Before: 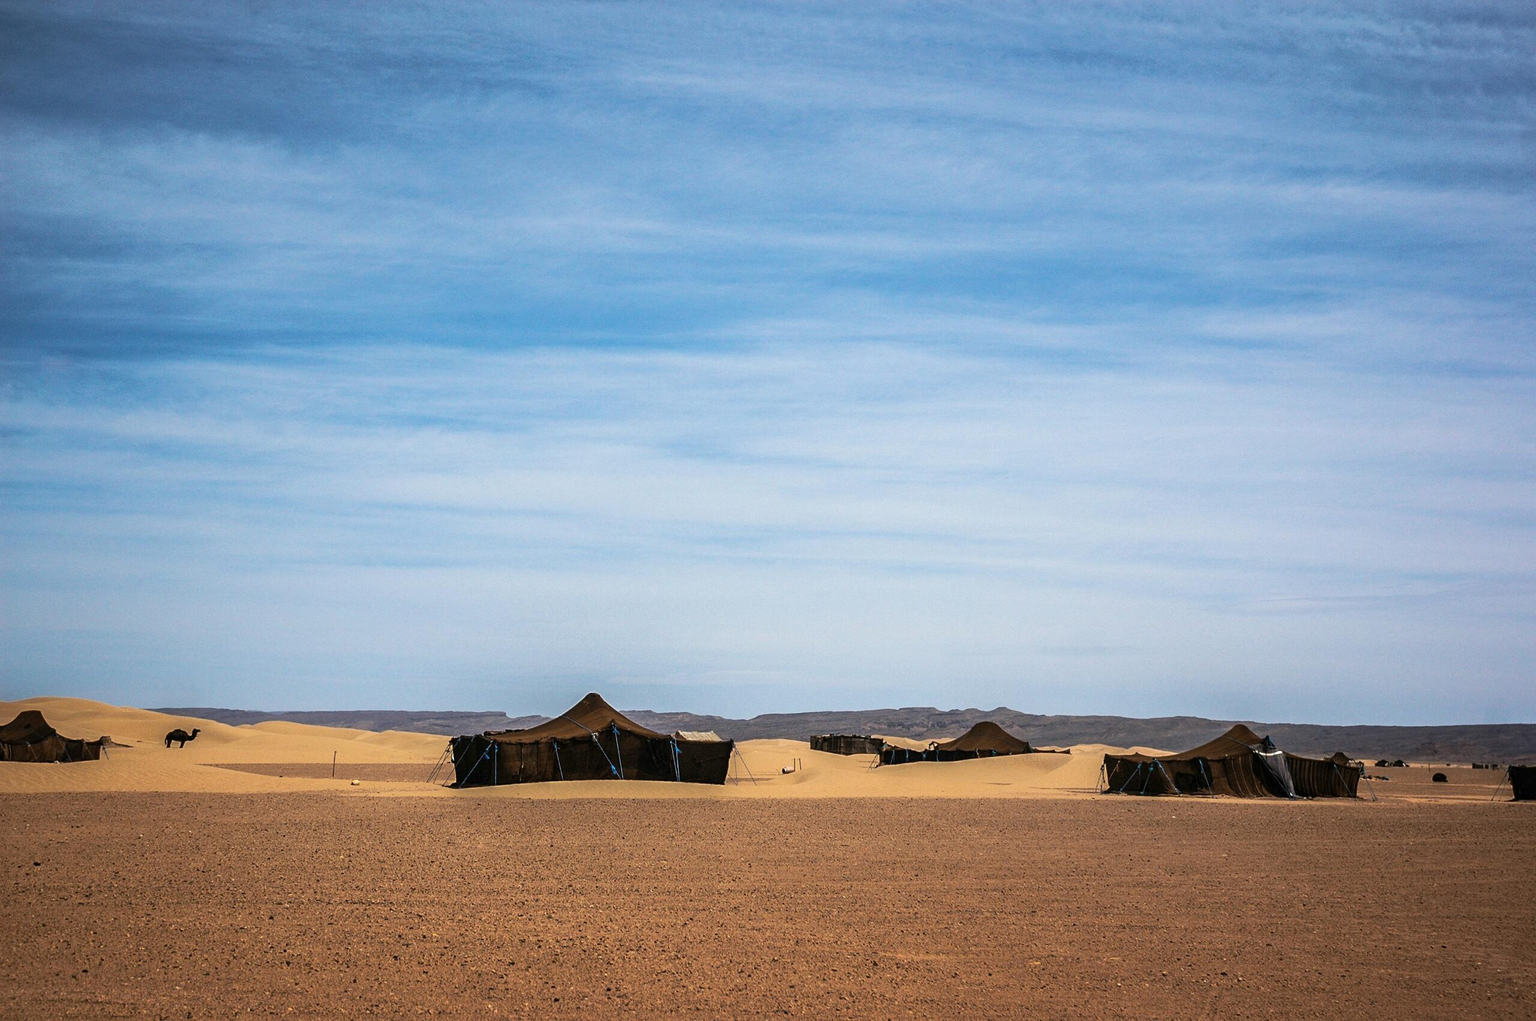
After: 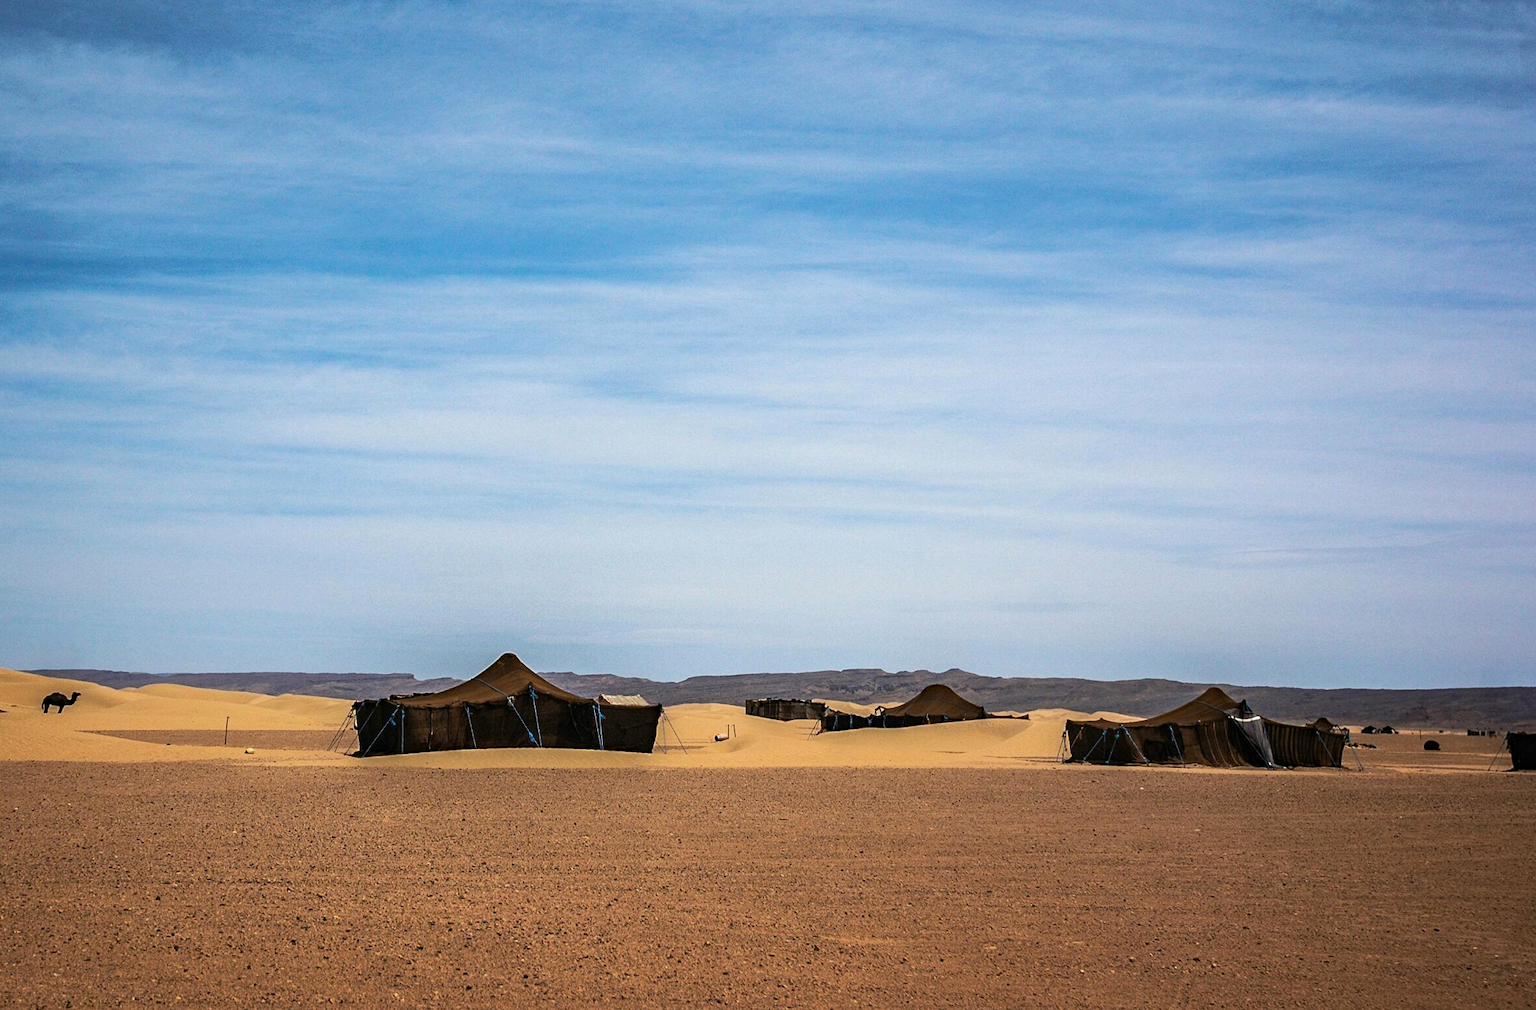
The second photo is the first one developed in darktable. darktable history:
crop and rotate: left 8.262%, top 9.226%
haze removal: compatibility mode true, adaptive false
